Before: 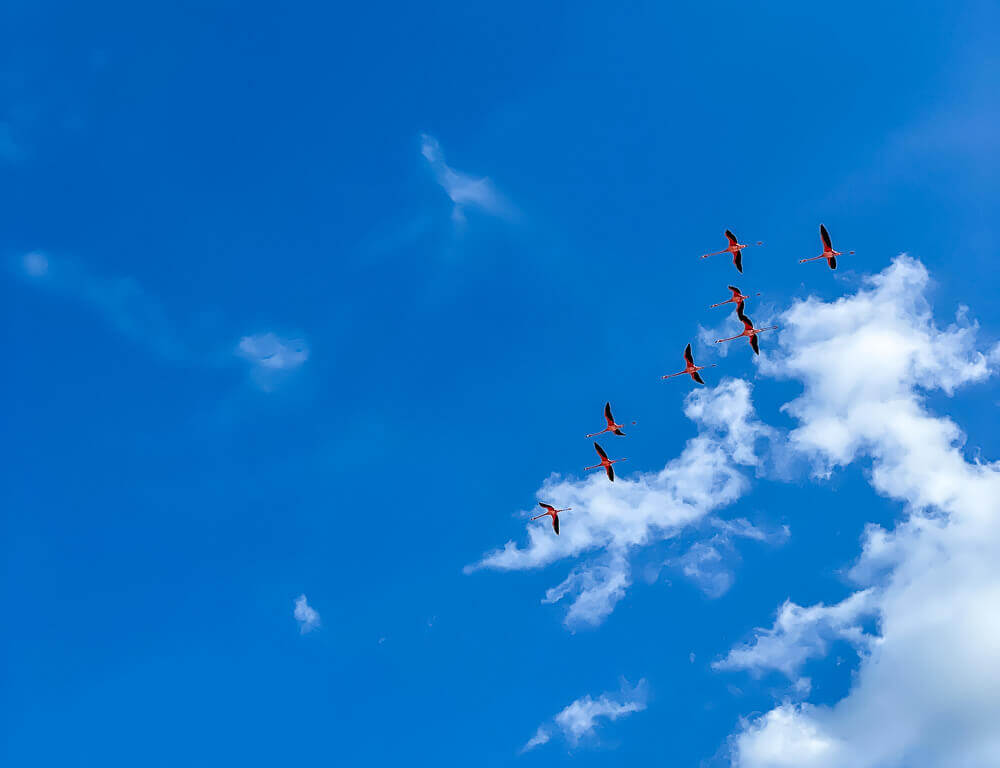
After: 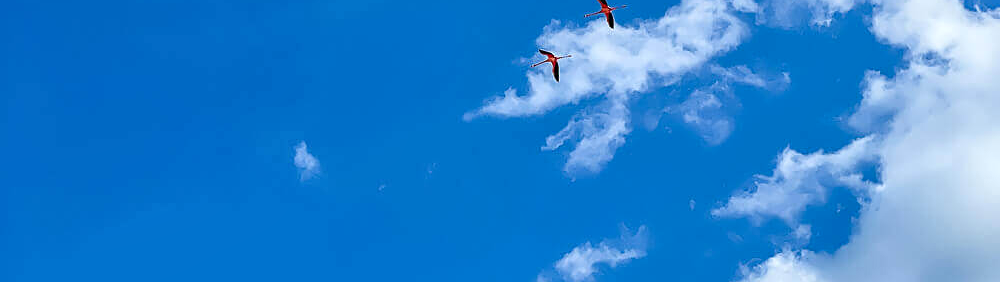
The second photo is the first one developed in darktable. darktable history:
sharpen: amount 0.208
crop and rotate: top 59.035%, bottom 4.208%
local contrast: mode bilateral grid, contrast 20, coarseness 51, detail 119%, midtone range 0.2
